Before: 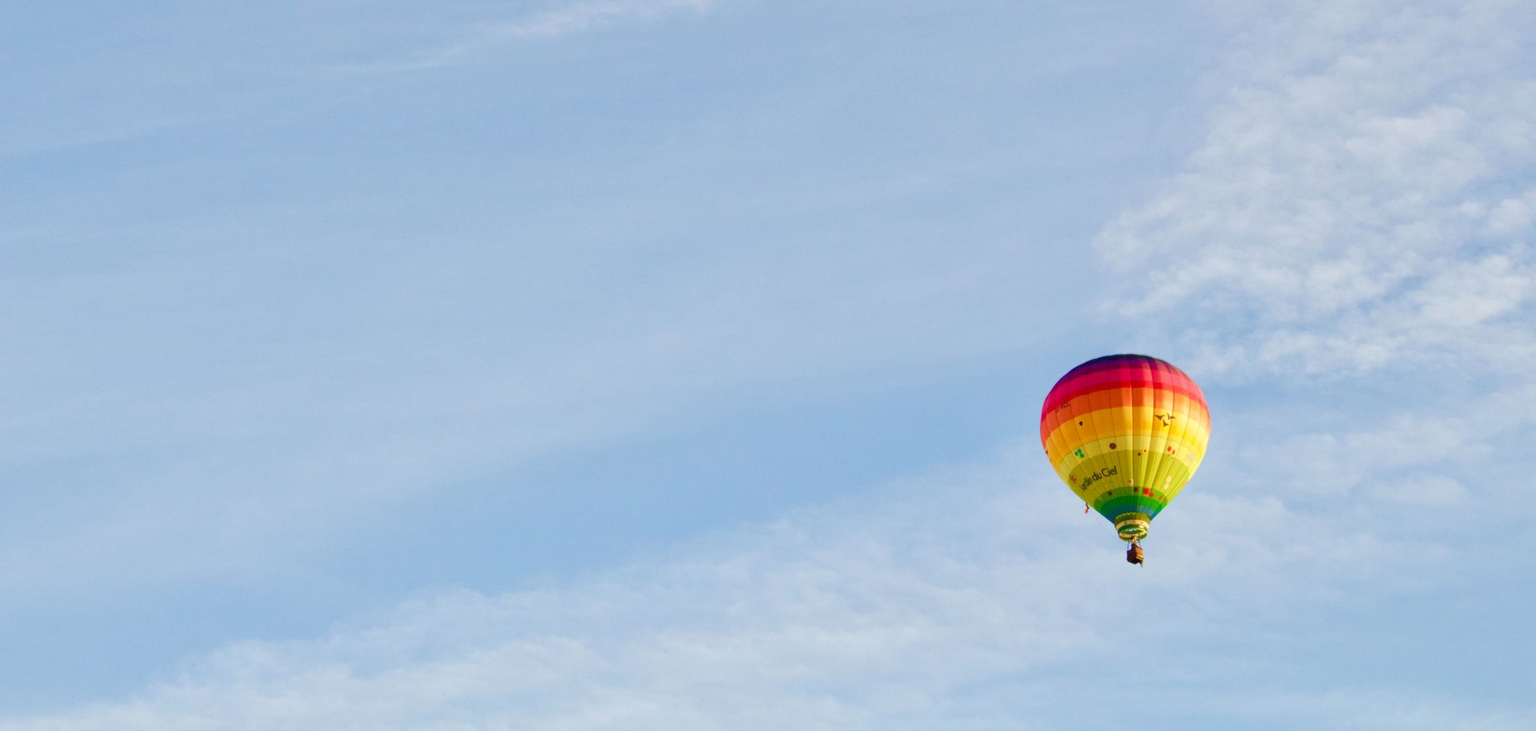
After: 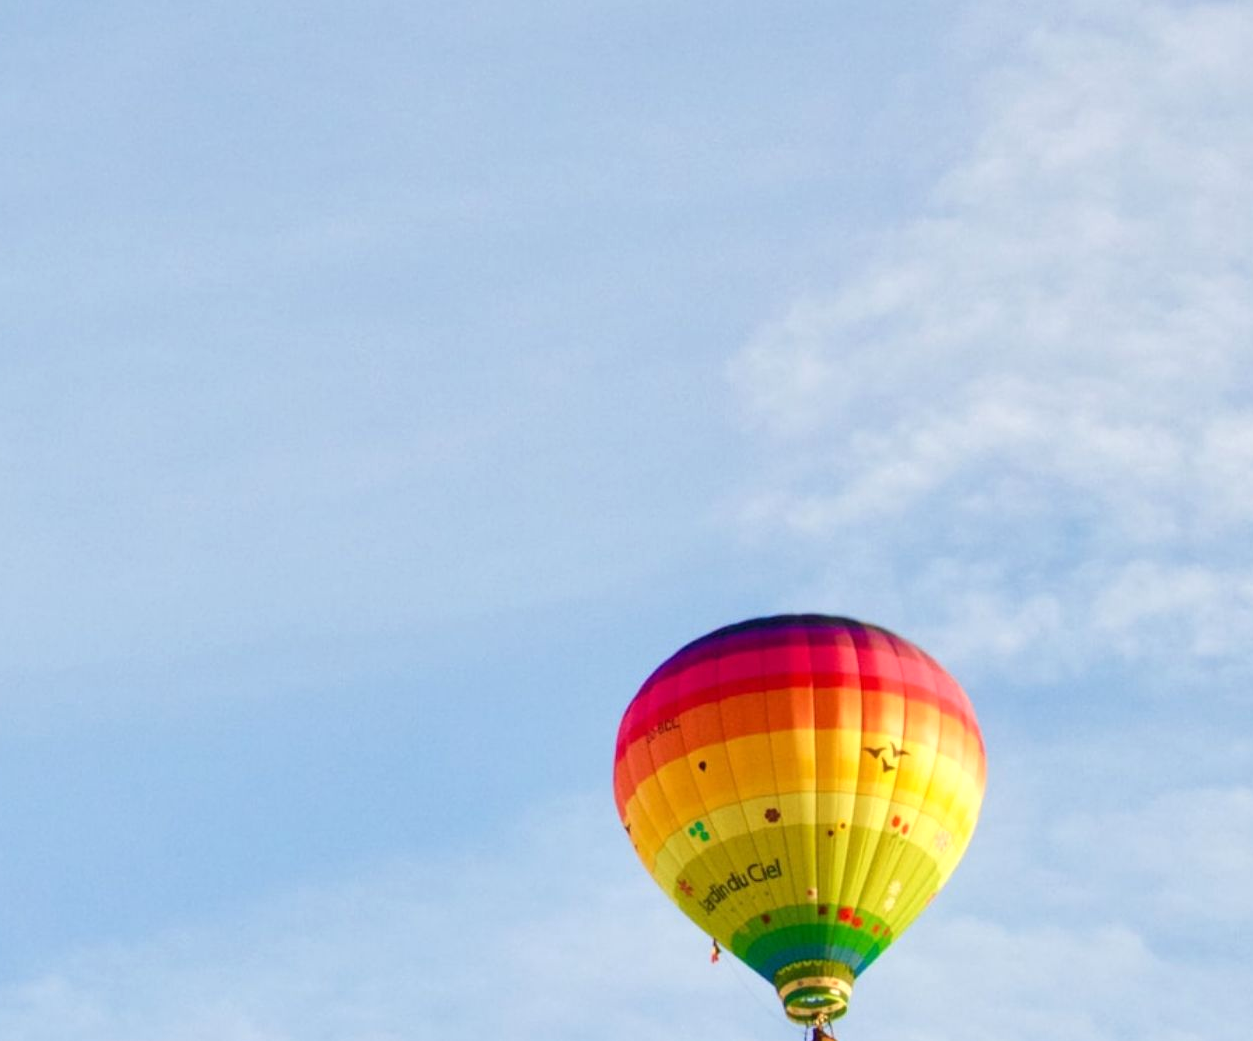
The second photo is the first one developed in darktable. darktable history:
tone equalizer: mask exposure compensation -0.51 EV
crop and rotate: left 49.469%, top 10.1%, right 13.233%, bottom 24.817%
exposure: exposure 0.164 EV, compensate highlight preservation false
